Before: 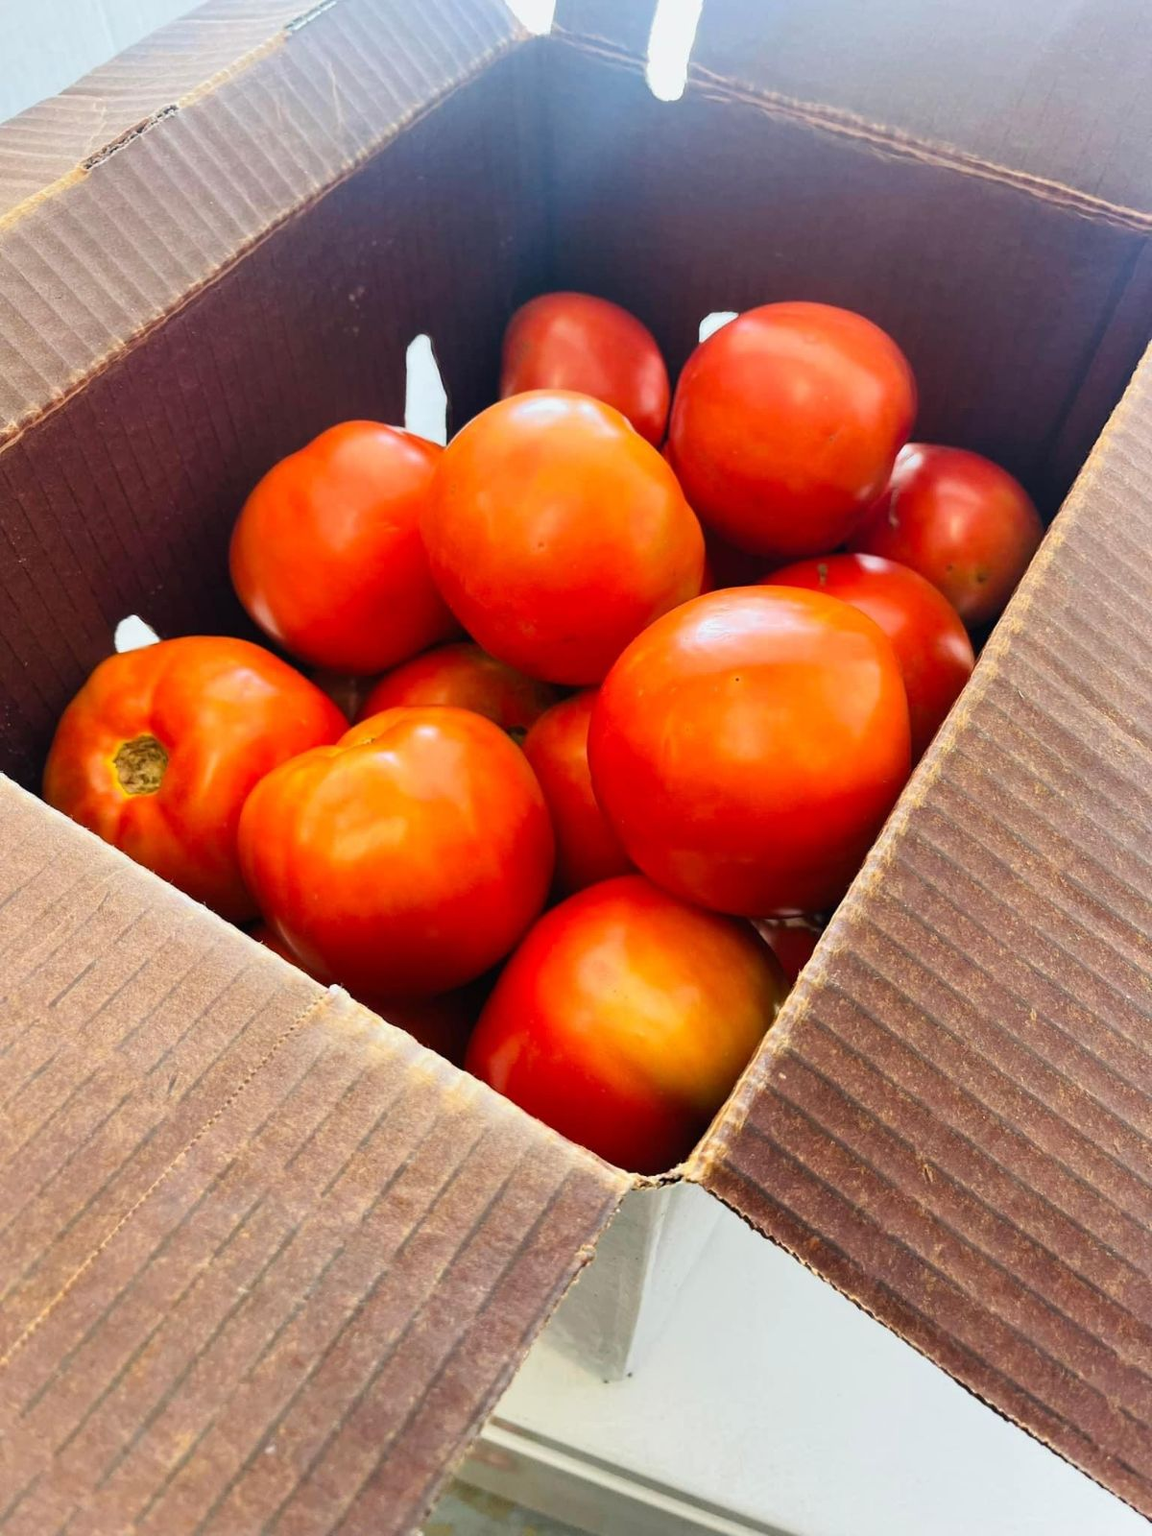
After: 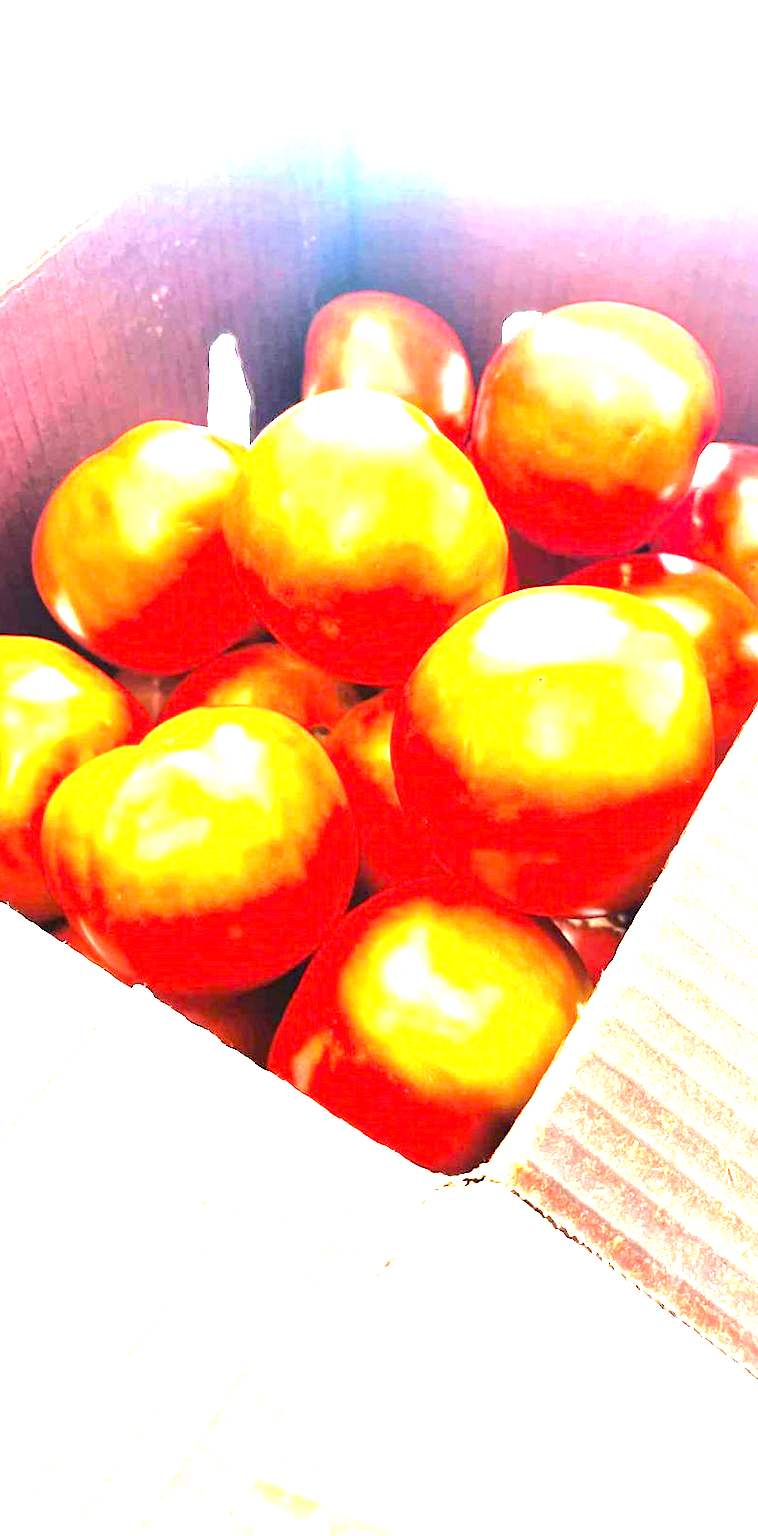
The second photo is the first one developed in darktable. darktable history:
tone equalizer: -8 EV 0.001 EV, -7 EV -0.003 EV, -6 EV 0.005 EV, -5 EV -0.026 EV, -4 EV -0.114 EV, -3 EV -0.134 EV, -2 EV 0.265 EV, -1 EV 0.705 EV, +0 EV 0.475 EV
exposure: exposure 2.923 EV, compensate highlight preservation false
crop: left 17.118%, right 16.983%
